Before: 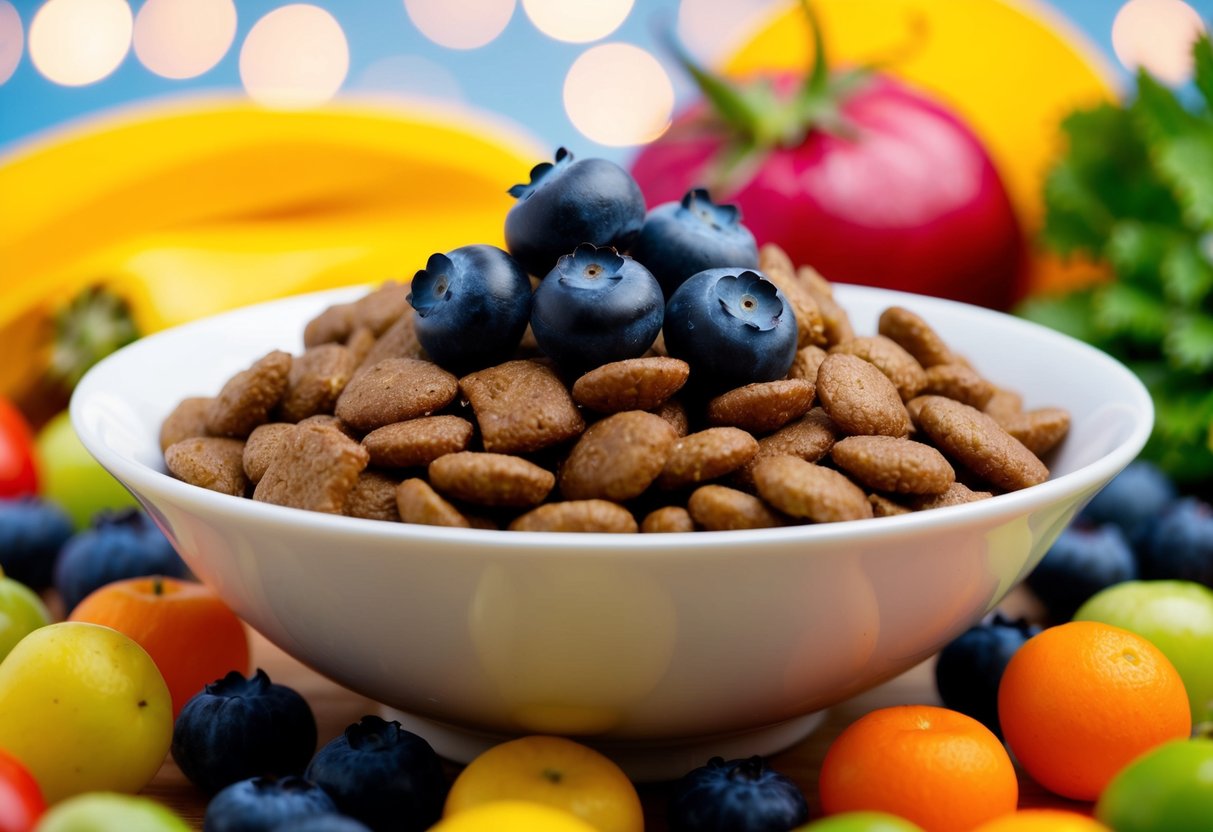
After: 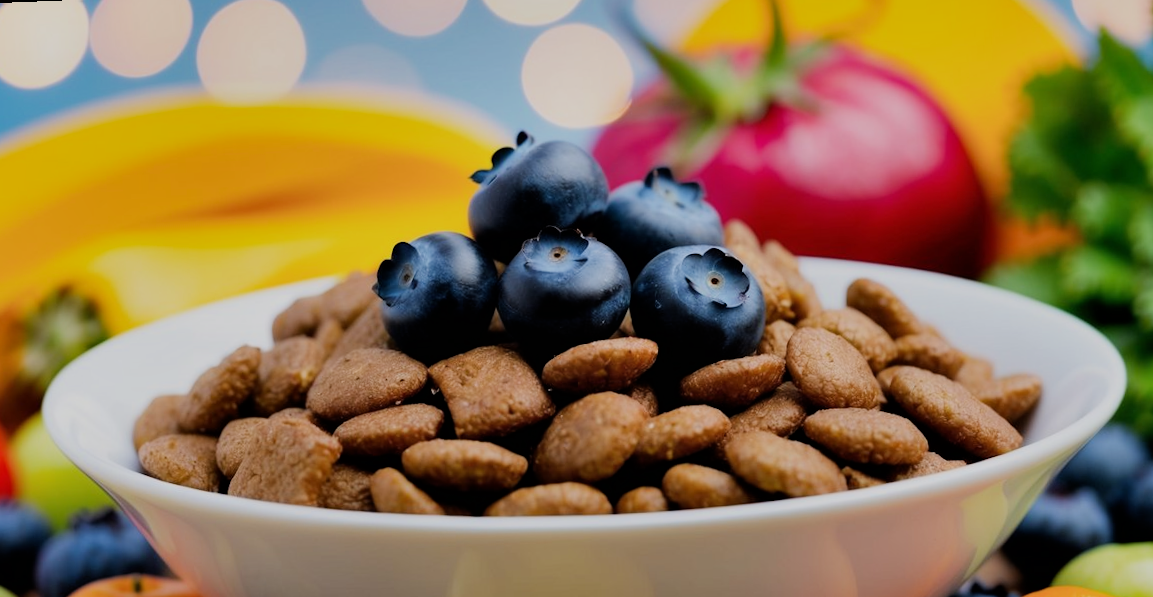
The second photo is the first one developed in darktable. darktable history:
crop: bottom 24.988%
rotate and perspective: rotation -2.12°, lens shift (vertical) 0.009, lens shift (horizontal) -0.008, automatic cropping original format, crop left 0.036, crop right 0.964, crop top 0.05, crop bottom 0.959
shadows and highlights: low approximation 0.01, soften with gaussian
filmic rgb: black relative exposure -7.65 EV, white relative exposure 4.56 EV, hardness 3.61
